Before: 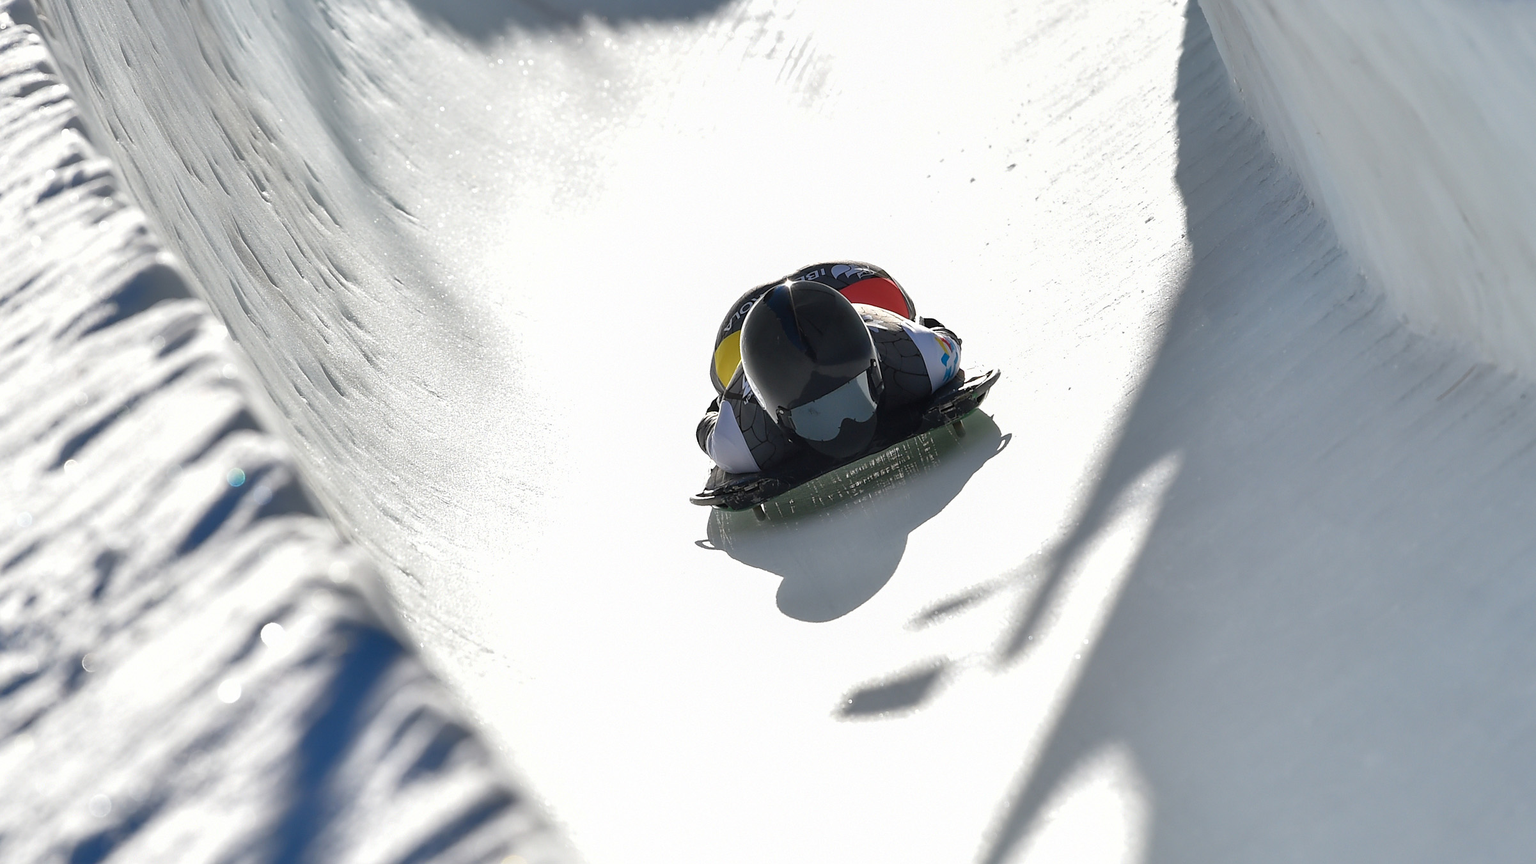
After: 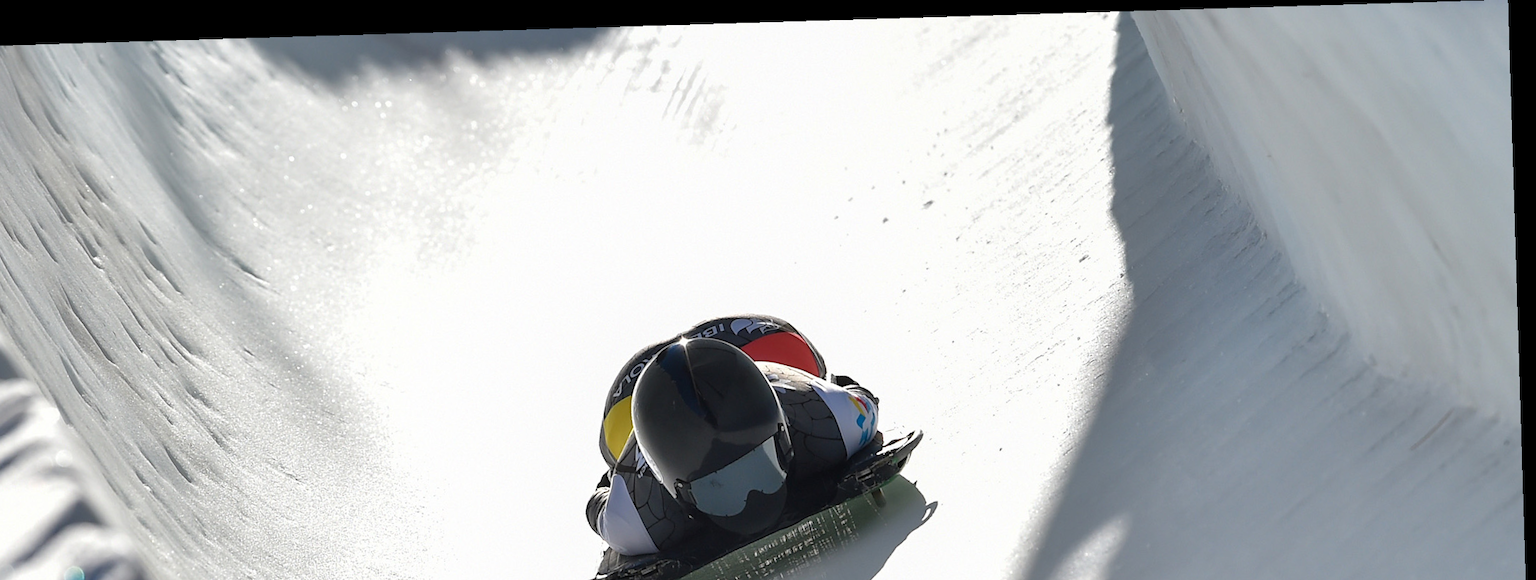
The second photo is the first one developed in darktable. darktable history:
crop and rotate: left 11.812%, bottom 42.776%
rotate and perspective: rotation -1.75°, automatic cropping off
